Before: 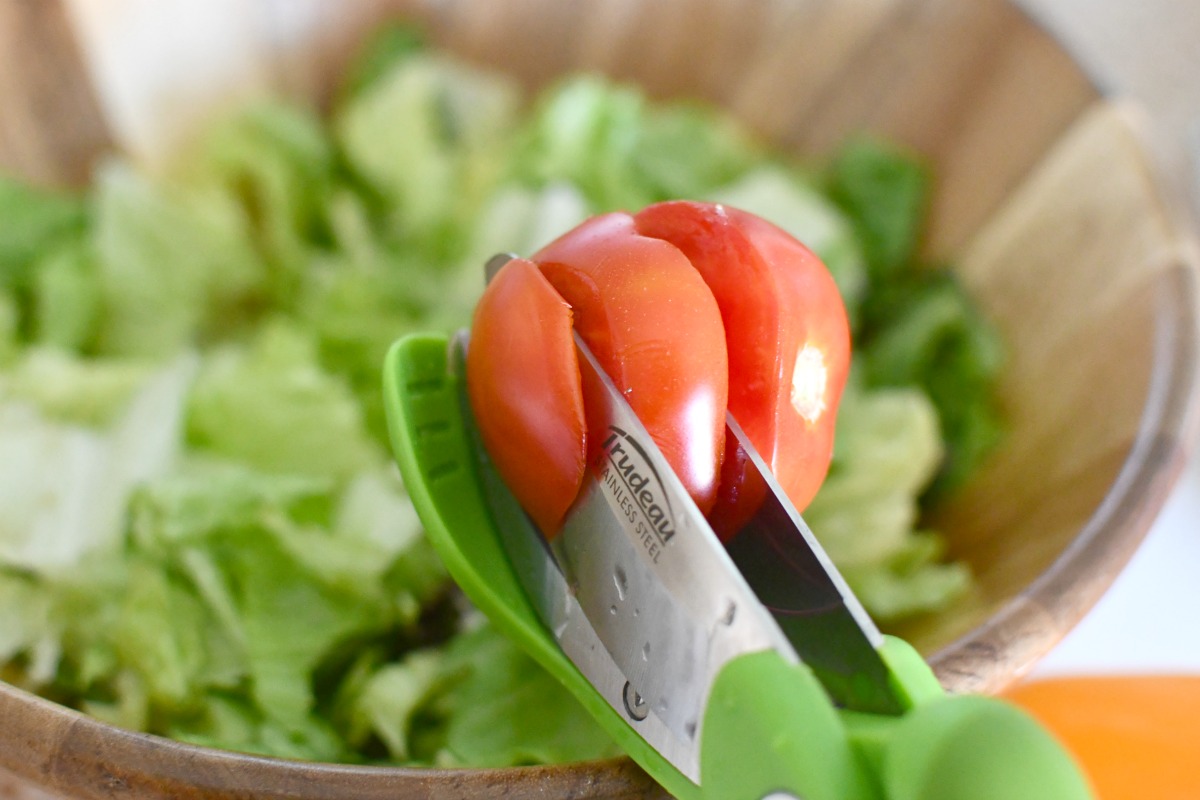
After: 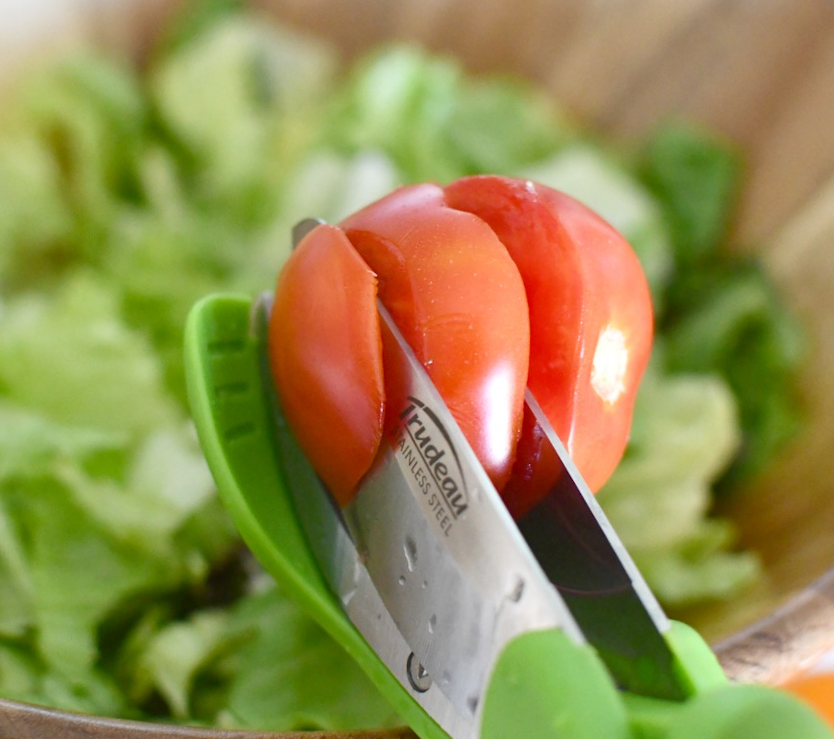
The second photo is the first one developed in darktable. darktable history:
crop and rotate: angle -3.14°, left 14.02%, top 0.038%, right 10.793%, bottom 0.06%
